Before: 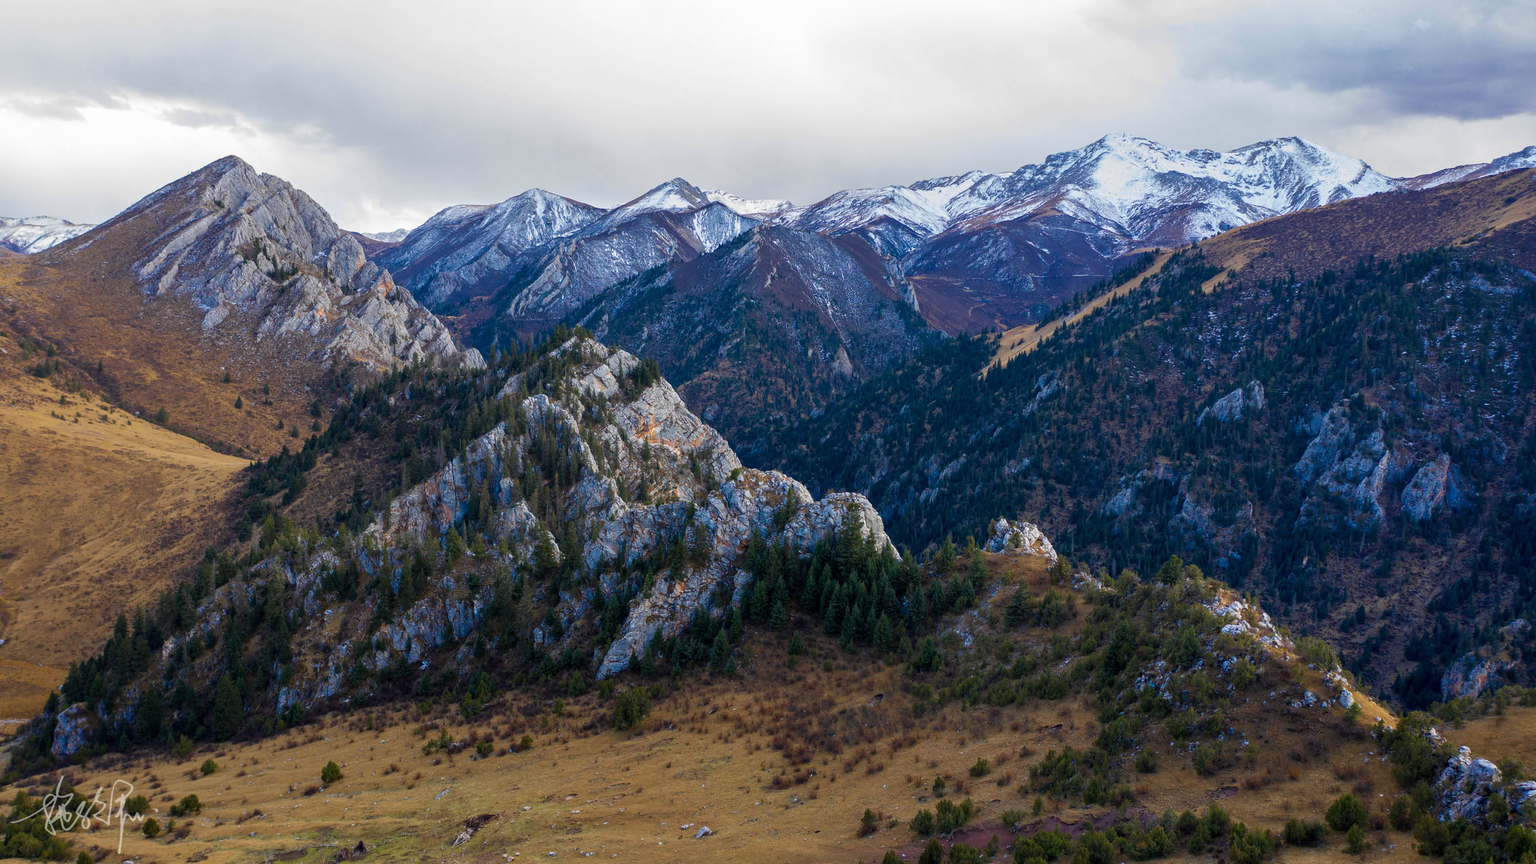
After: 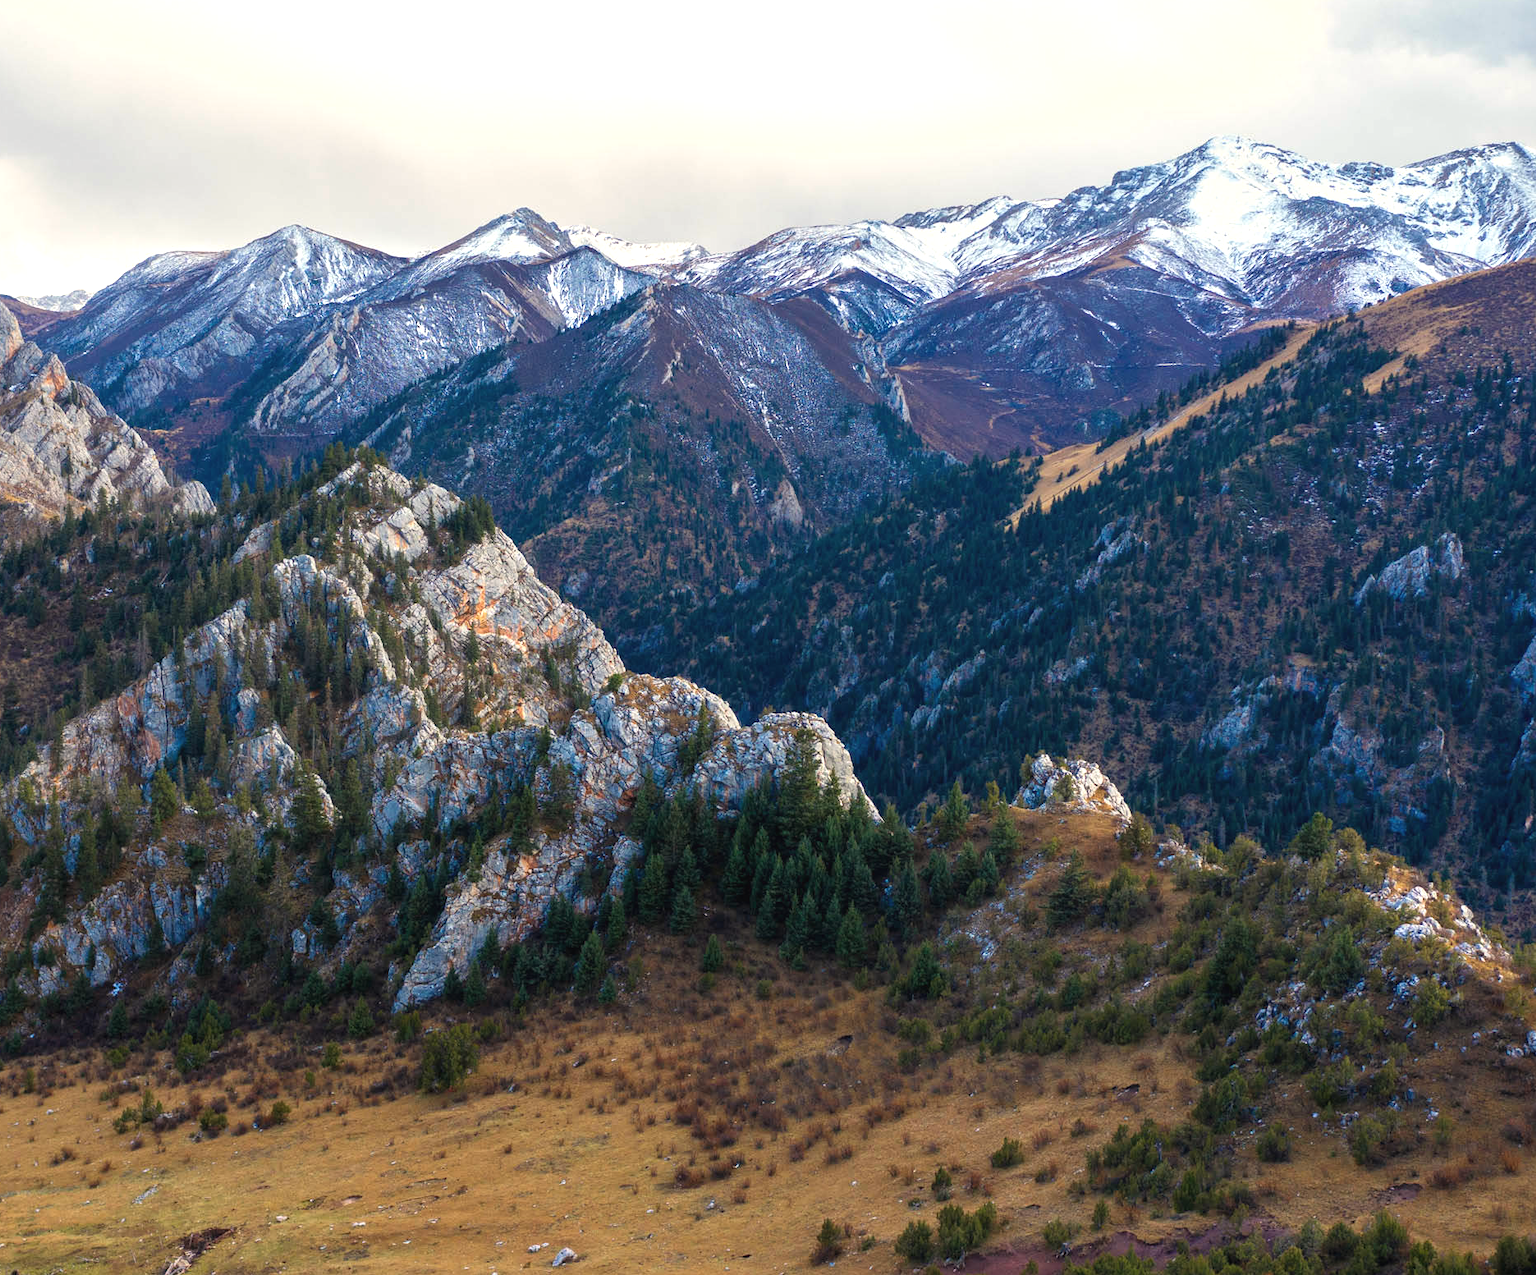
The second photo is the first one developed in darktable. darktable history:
white balance: red 1.045, blue 0.932
tone equalizer: on, module defaults
crop and rotate: left 22.918%, top 5.629%, right 14.711%, bottom 2.247%
exposure: black level correction -0.002, exposure 0.54 EV, compensate highlight preservation false
